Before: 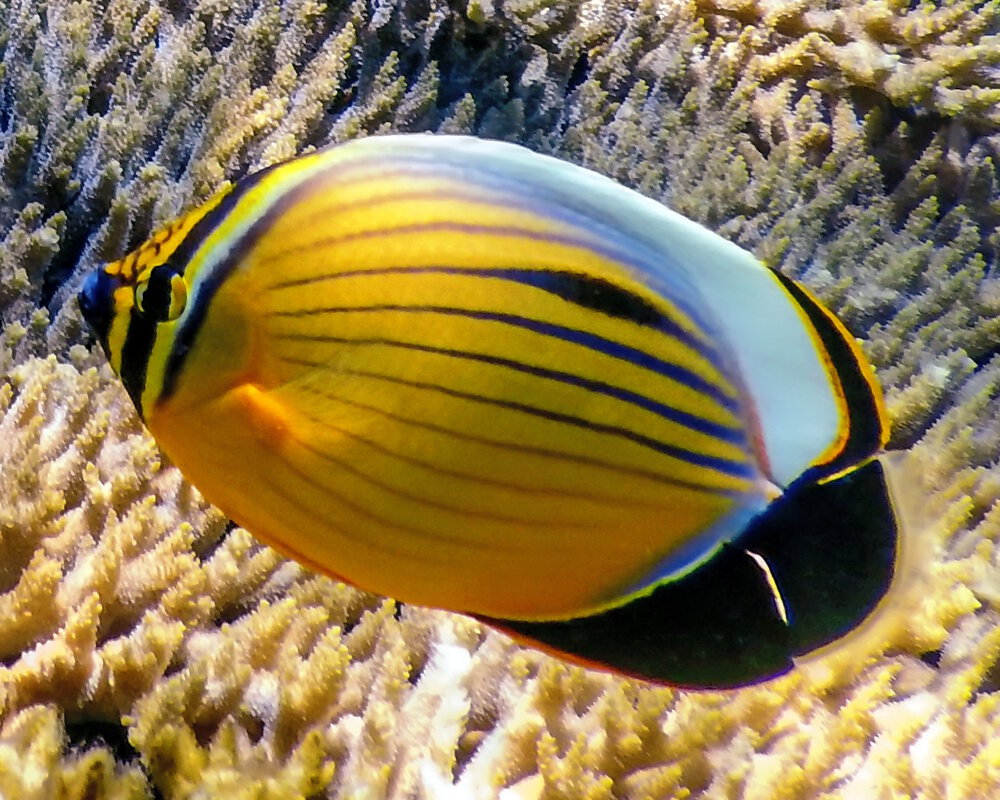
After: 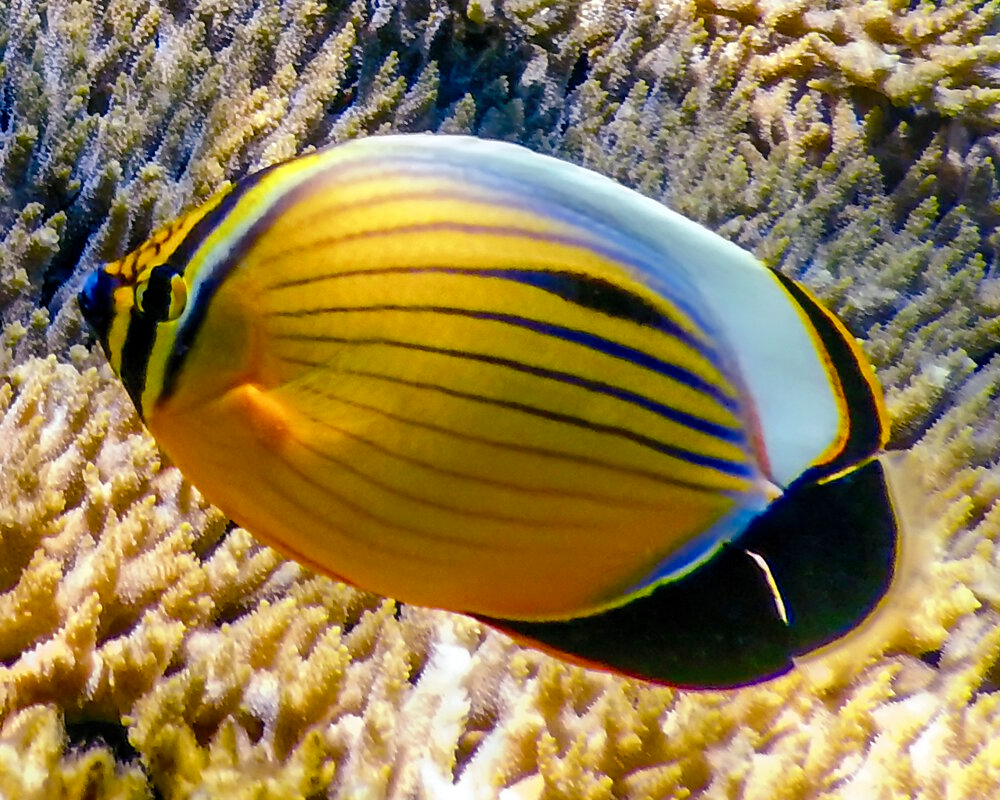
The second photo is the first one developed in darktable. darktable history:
color balance rgb: perceptual saturation grading › global saturation 20%, perceptual saturation grading › highlights -25.575%, perceptual saturation grading › shadows 49.336%
